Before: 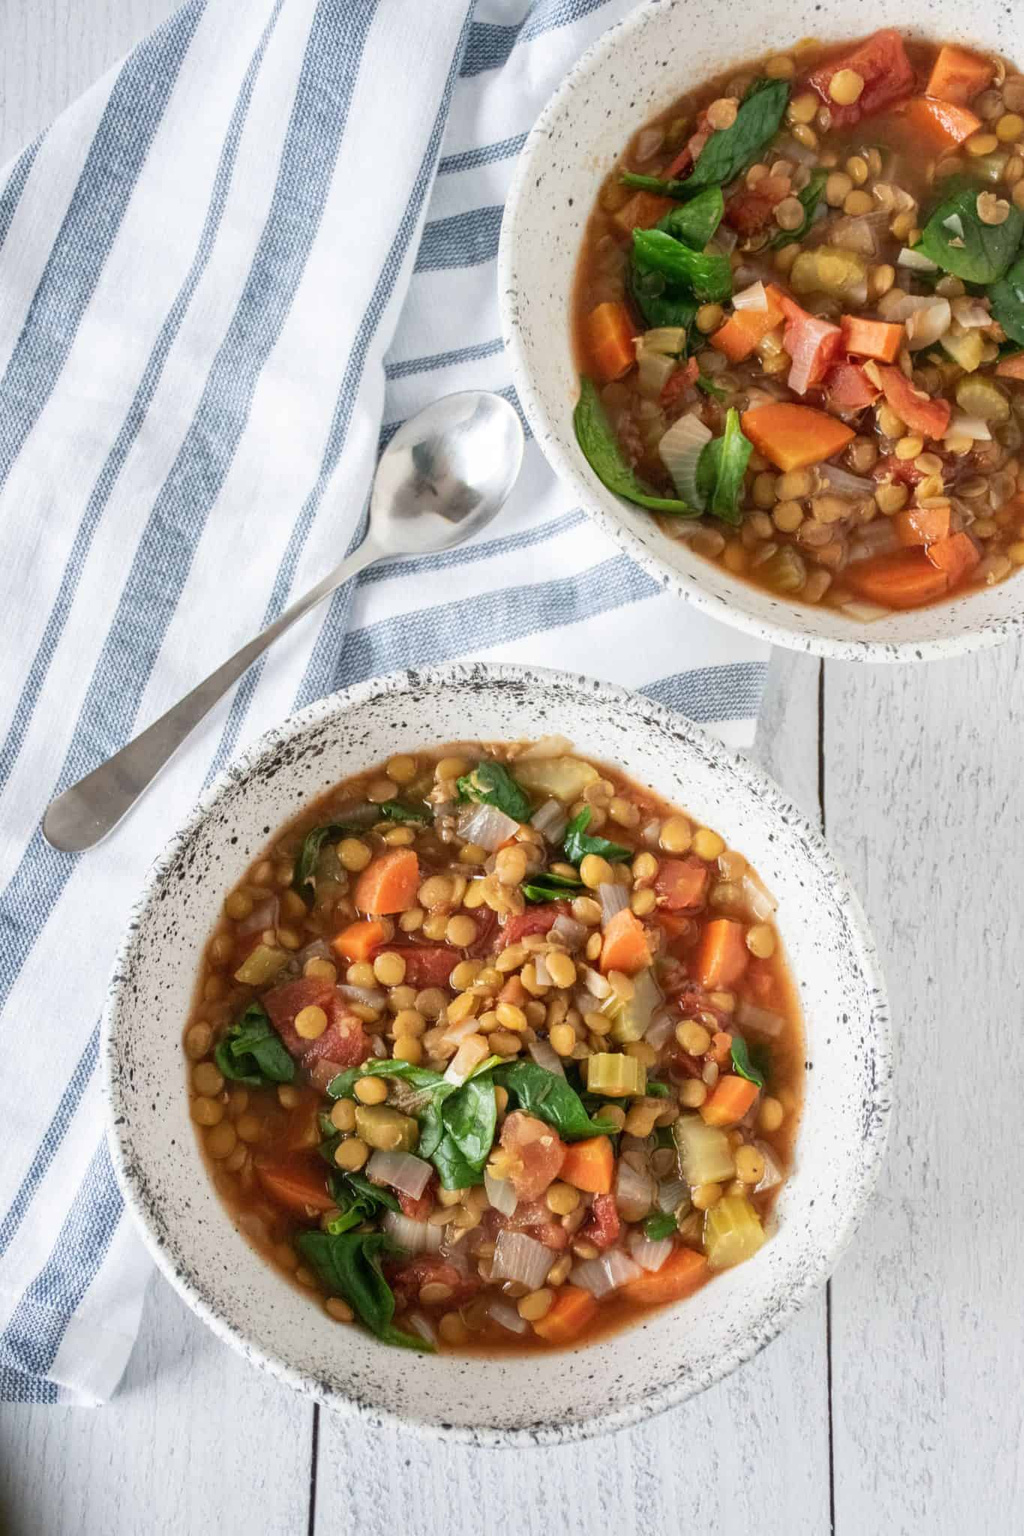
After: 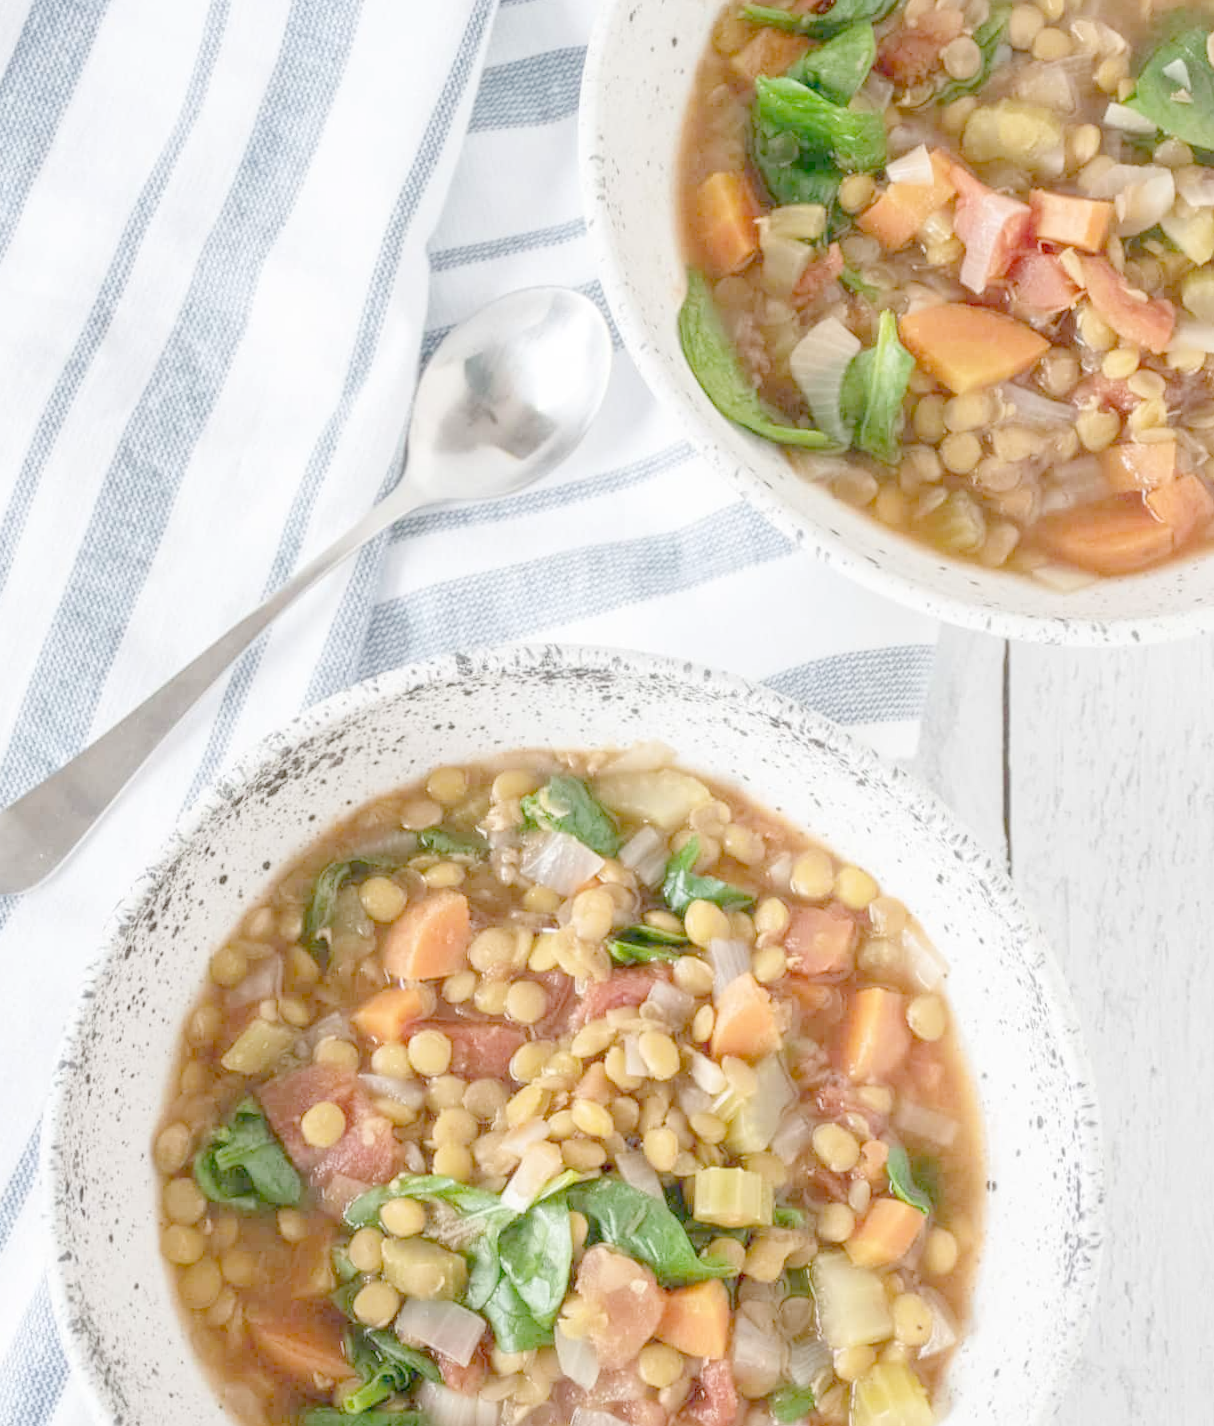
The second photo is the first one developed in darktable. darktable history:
rotate and perspective: rotation 0.226°, lens shift (vertical) -0.042, crop left 0.023, crop right 0.982, crop top 0.006, crop bottom 0.994
crop: left 5.596%, top 10.314%, right 3.534%, bottom 19.395%
